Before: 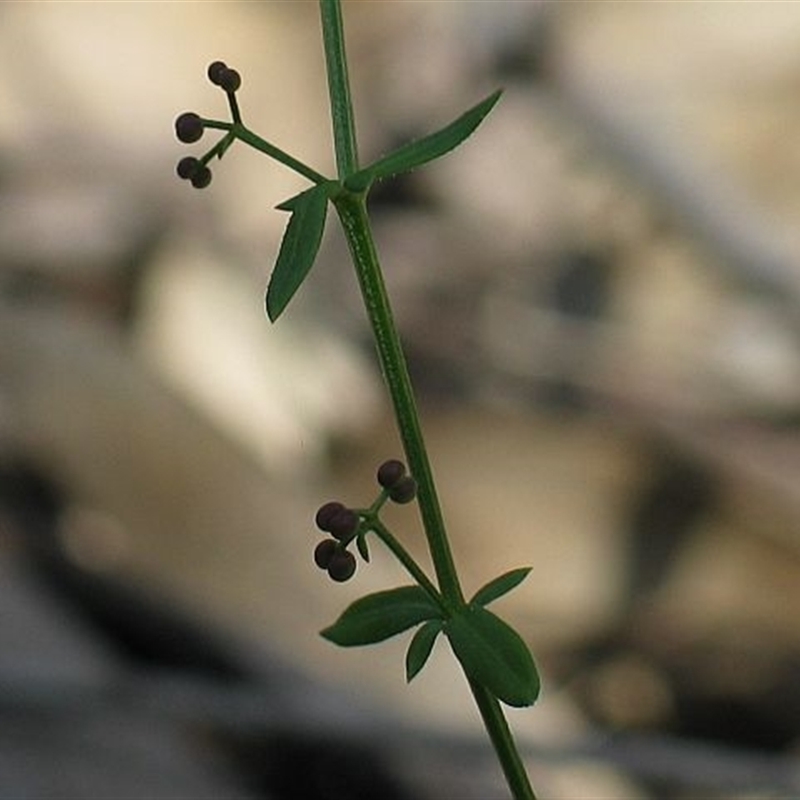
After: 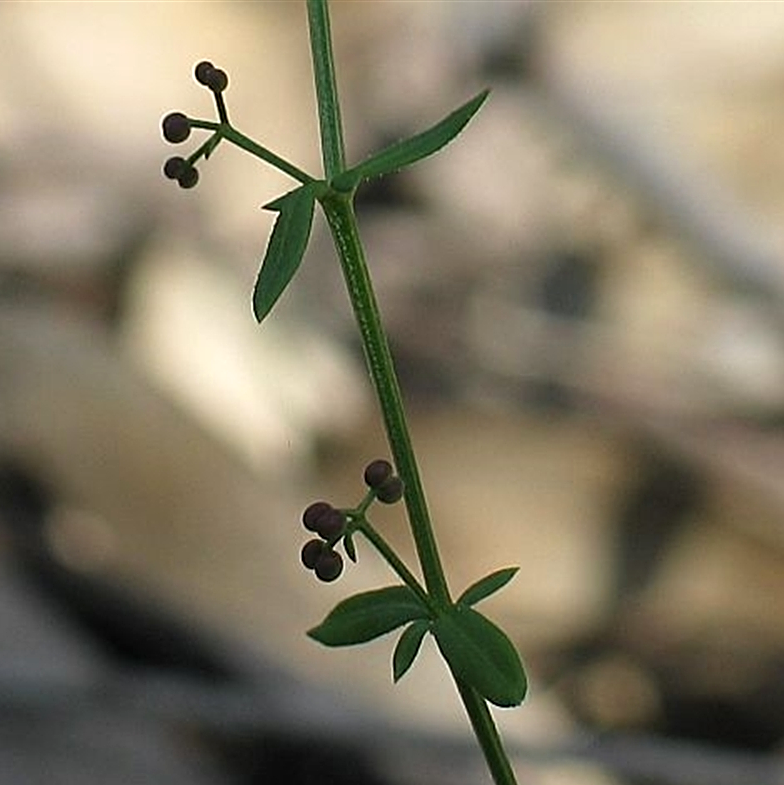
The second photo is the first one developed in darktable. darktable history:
sharpen: on, module defaults
exposure: exposure 0.29 EV, compensate highlight preservation false
crop: left 1.63%, right 0.268%, bottom 1.807%
